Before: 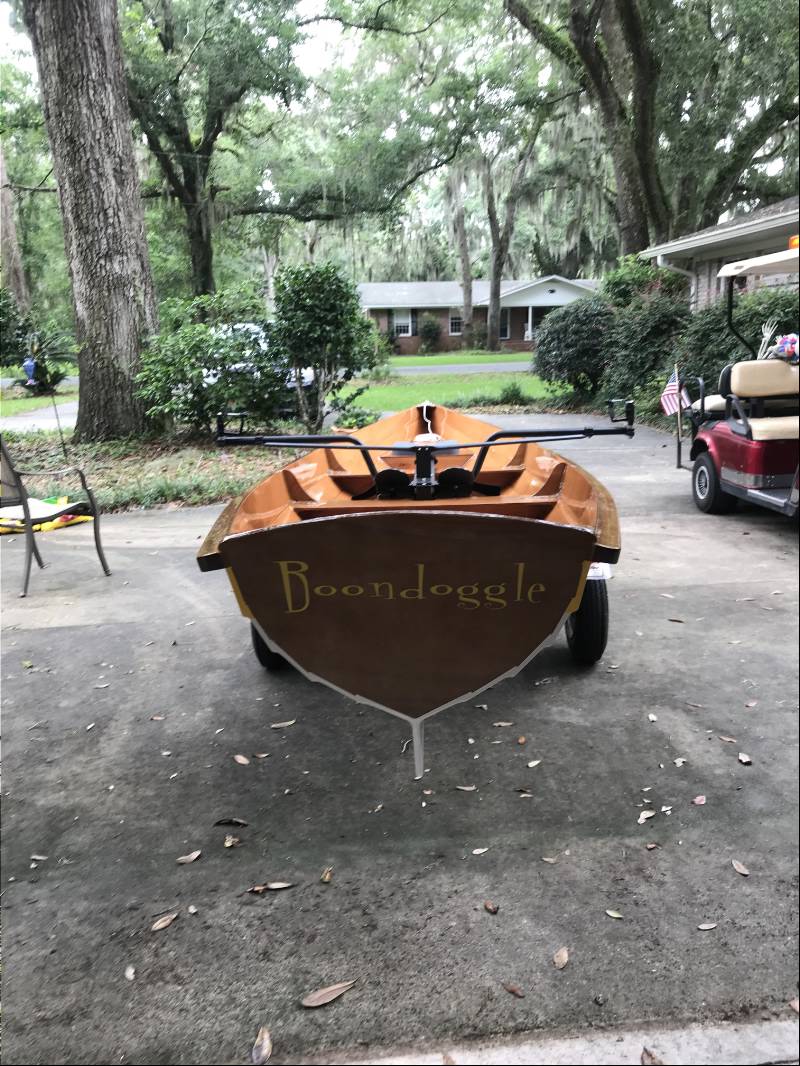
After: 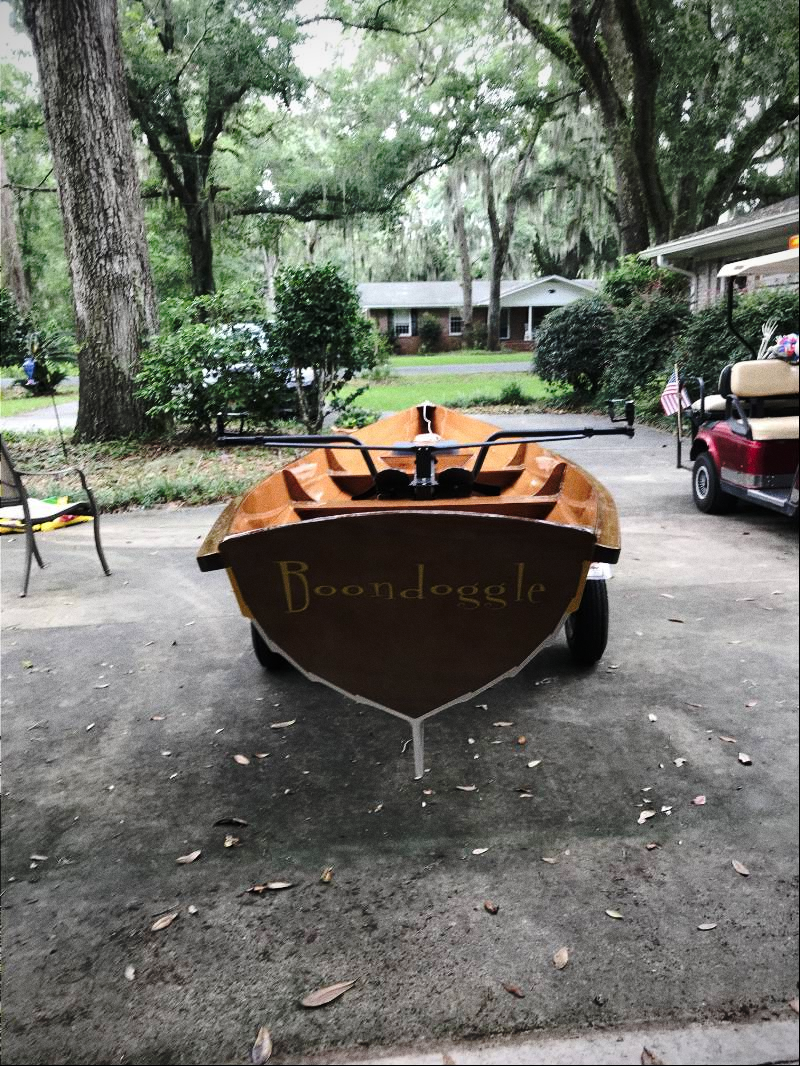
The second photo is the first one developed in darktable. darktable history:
grain: coarseness 0.09 ISO
vignetting: saturation 0, unbound false
base curve: curves: ch0 [(0, 0) (0.073, 0.04) (0.157, 0.139) (0.492, 0.492) (0.758, 0.758) (1, 1)], preserve colors none
